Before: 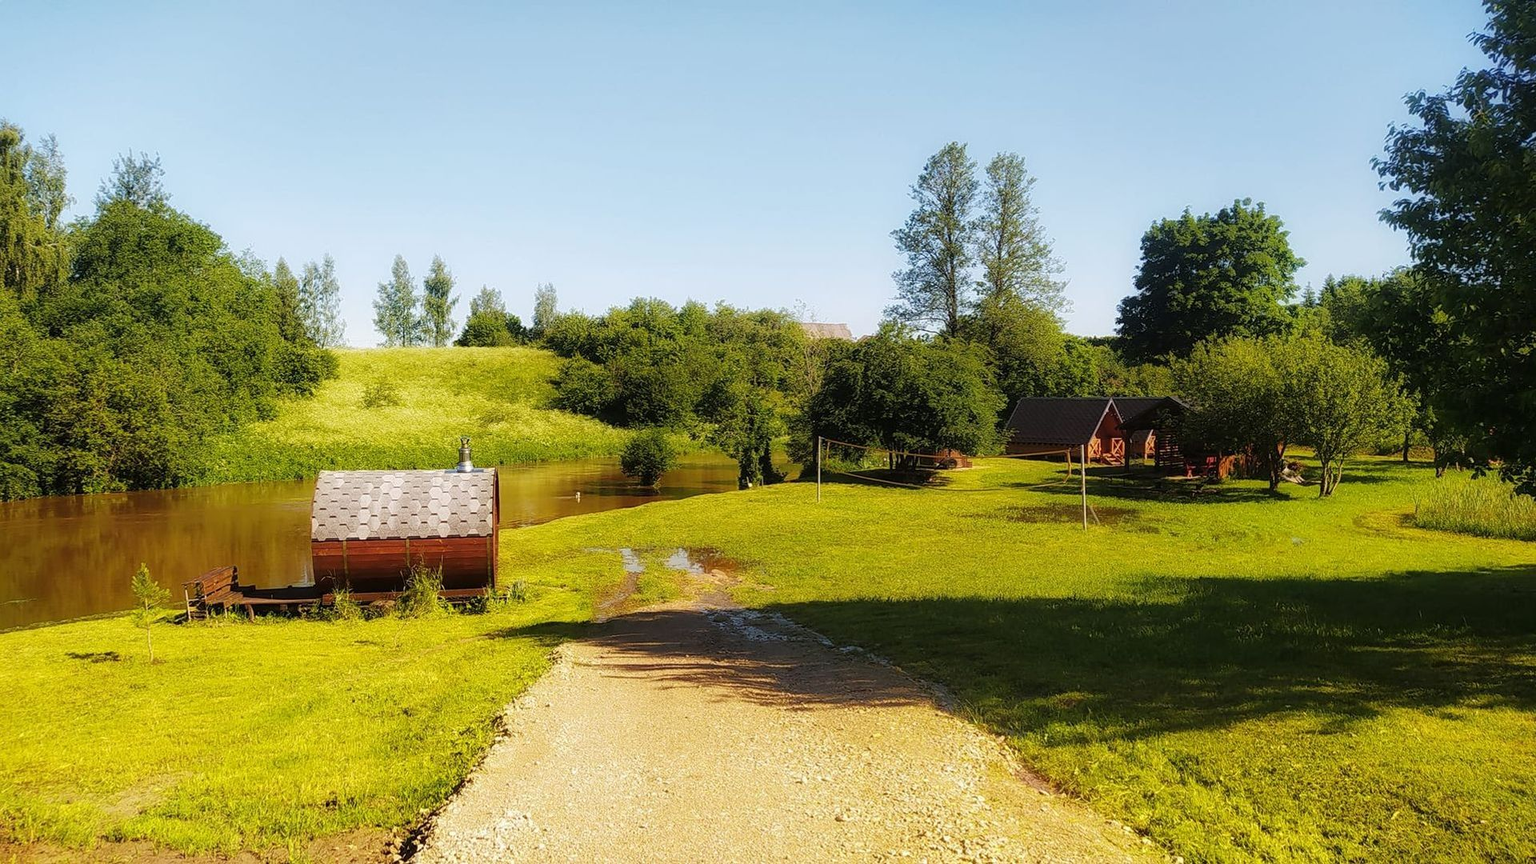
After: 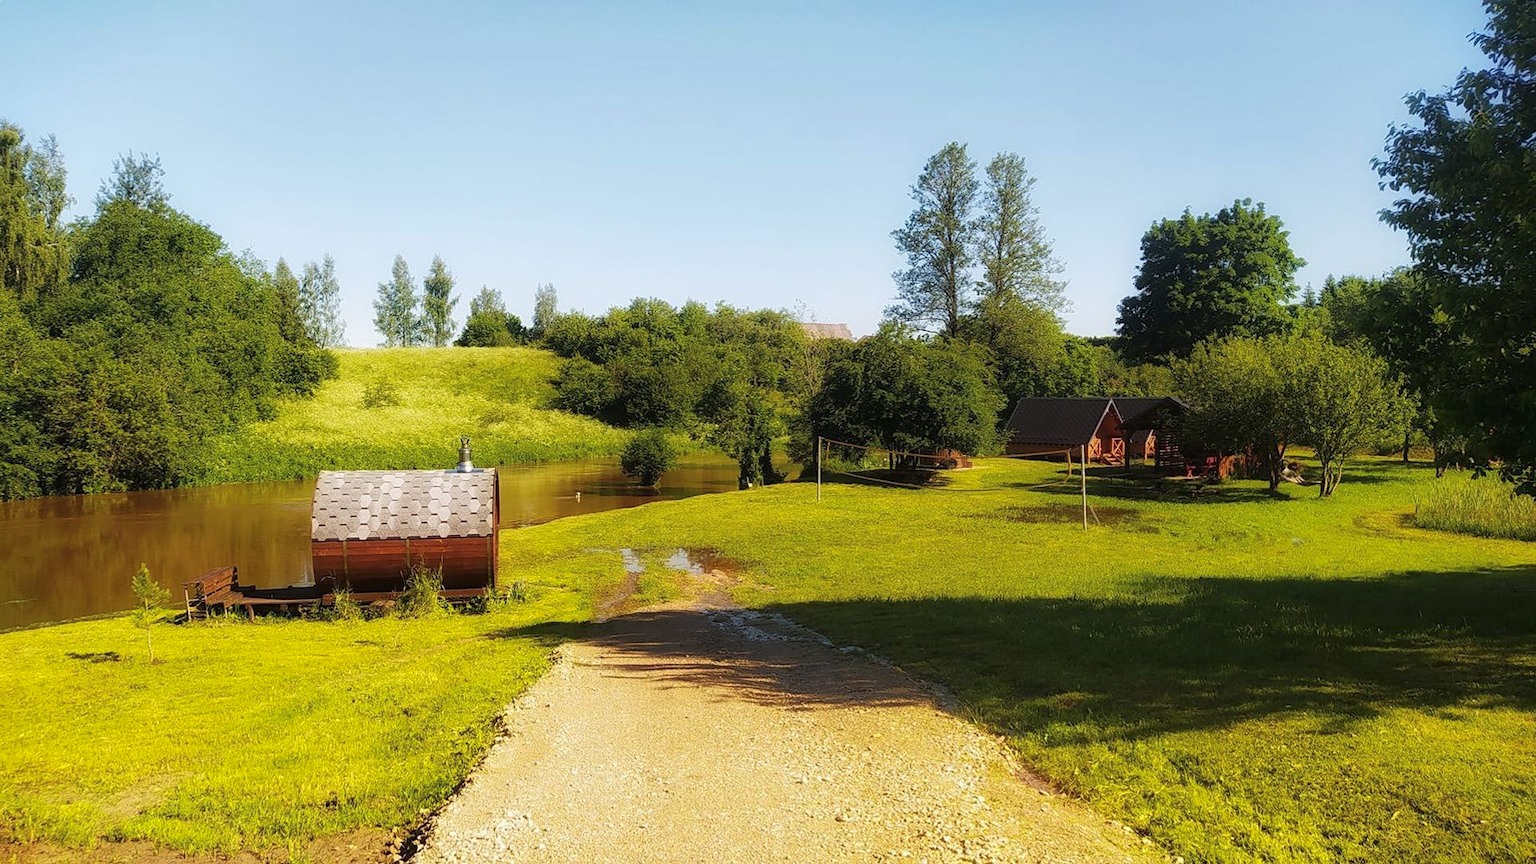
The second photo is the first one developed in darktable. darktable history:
tone curve: curves: ch0 [(0, 0) (0.003, 0.003) (0.011, 0.015) (0.025, 0.031) (0.044, 0.056) (0.069, 0.083) (0.1, 0.113) (0.136, 0.145) (0.177, 0.184) (0.224, 0.225) (0.277, 0.275) (0.335, 0.327) (0.399, 0.385) (0.468, 0.447) (0.543, 0.528) (0.623, 0.611) (0.709, 0.703) (0.801, 0.802) (0.898, 0.902) (1, 1)], preserve colors none
